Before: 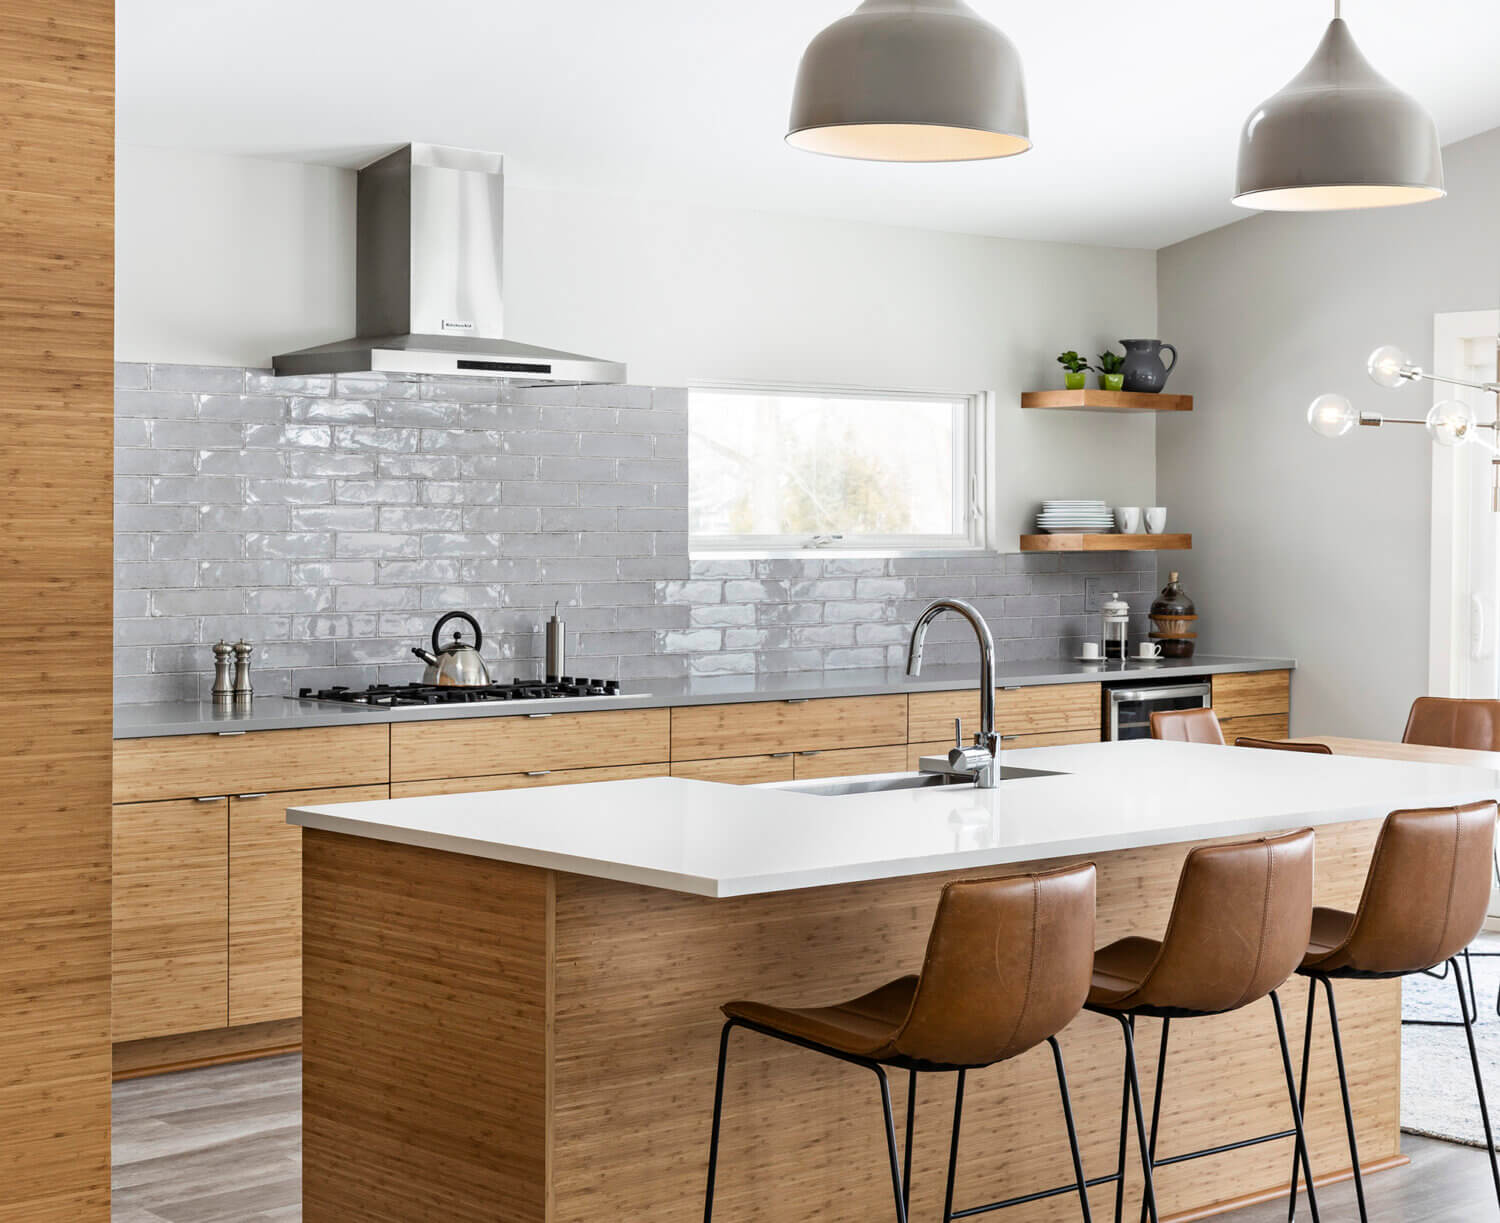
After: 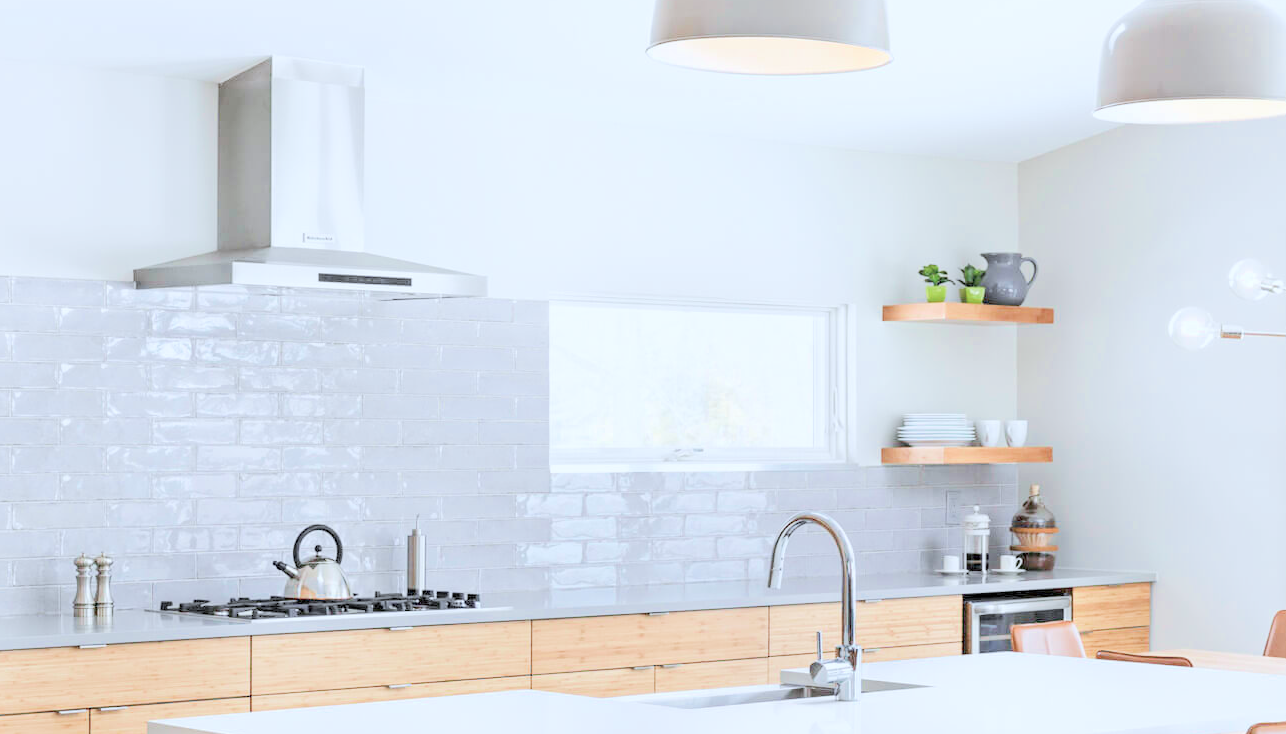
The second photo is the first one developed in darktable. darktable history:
filmic rgb: black relative exposure -13.96 EV, white relative exposure 7.96 EV, threshold 5.96 EV, hardness 3.73, latitude 49.92%, contrast 0.505, enable highlight reconstruction true
color calibration: x 0.37, y 0.382, temperature 4315.17 K
crop and rotate: left 9.289%, top 7.149%, right 4.941%, bottom 32.794%
tone equalizer: -8 EV 1.03 EV, -7 EV 0.97 EV, -6 EV 1.02 EV, -5 EV 0.974 EV, -4 EV 1.04 EV, -3 EV 0.759 EV, -2 EV 0.508 EV, -1 EV 0.263 EV, edges refinement/feathering 500, mask exposure compensation -1.57 EV, preserve details no
levels: mode automatic, levels [0.052, 0.496, 0.908]
